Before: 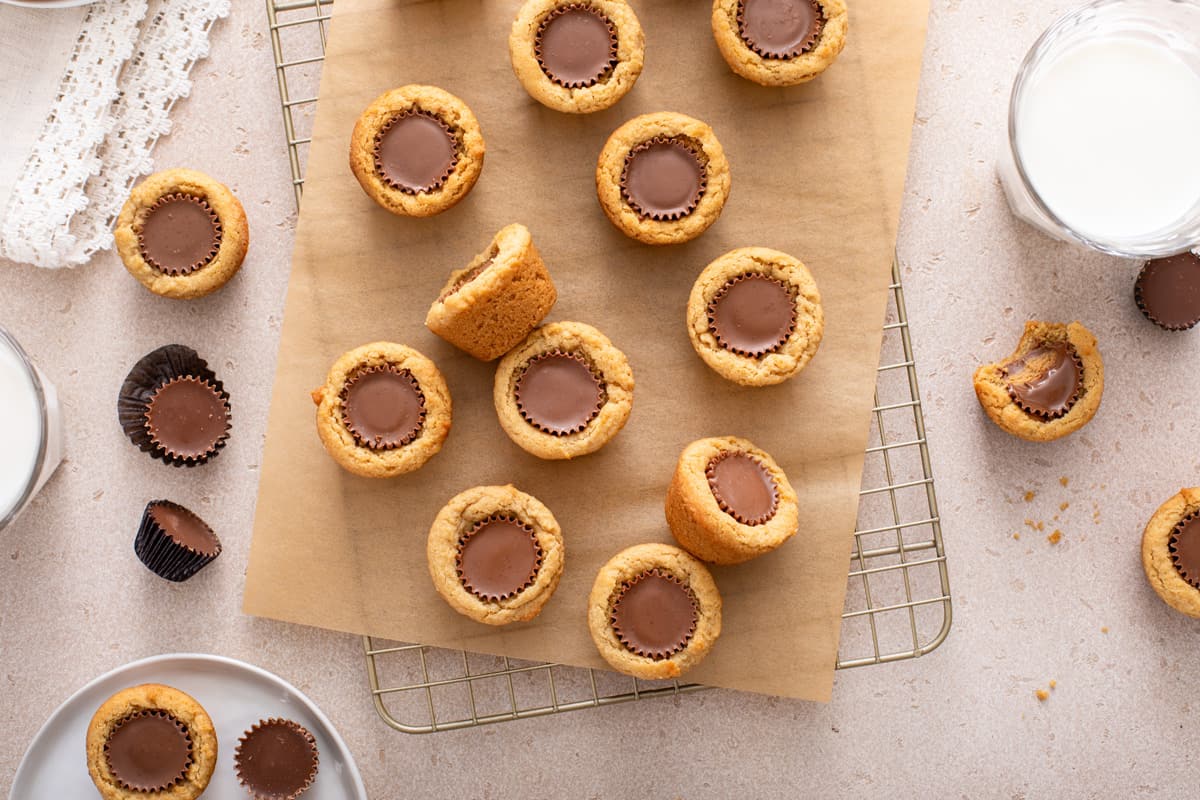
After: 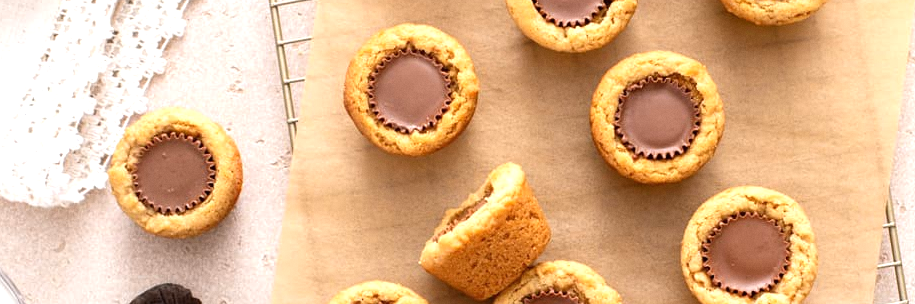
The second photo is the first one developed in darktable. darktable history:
grain: coarseness 0.09 ISO, strength 10%
crop: left 0.579%, top 7.627%, right 23.167%, bottom 54.275%
exposure: black level correction 0, exposure 0.5 EV, compensate highlight preservation false
